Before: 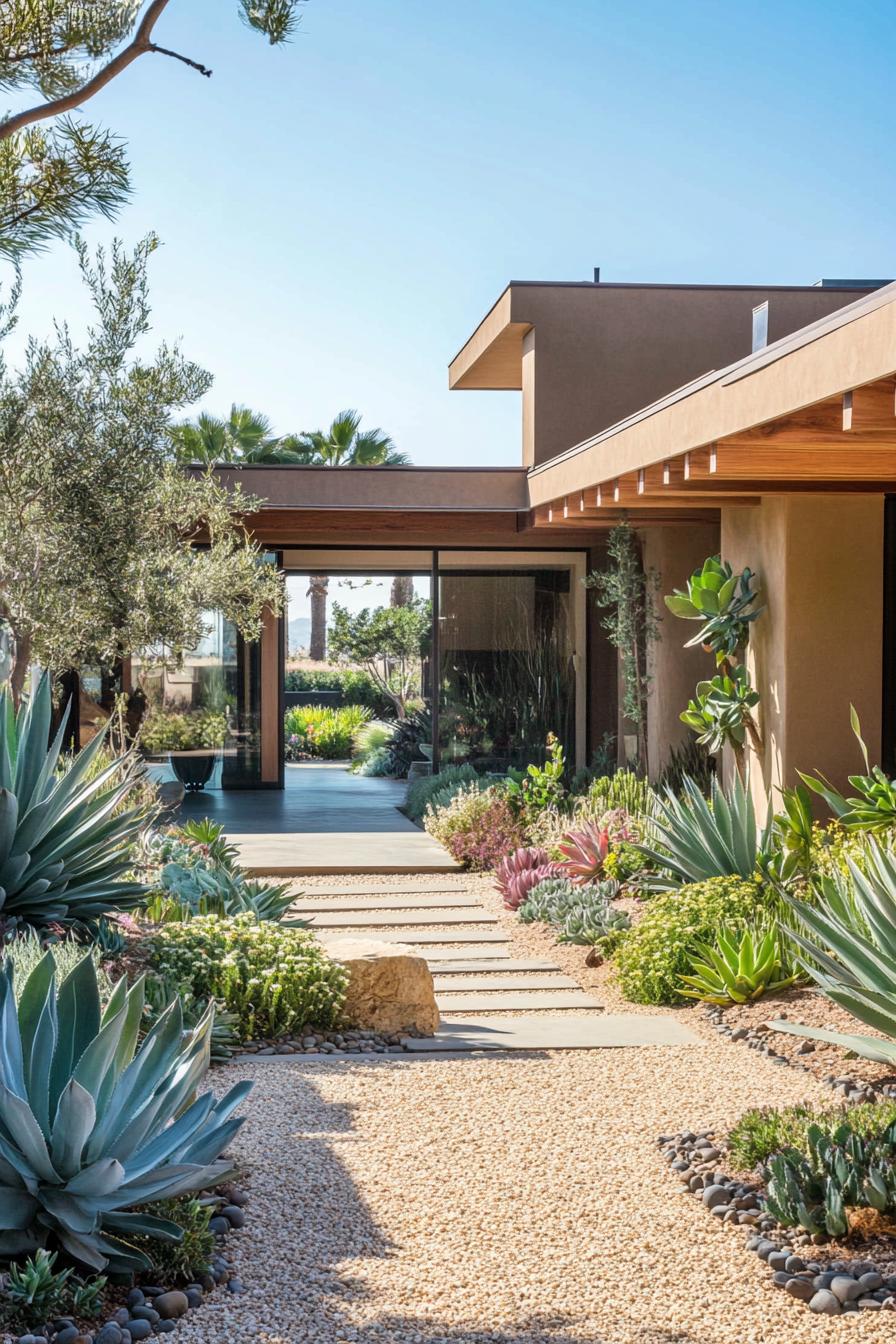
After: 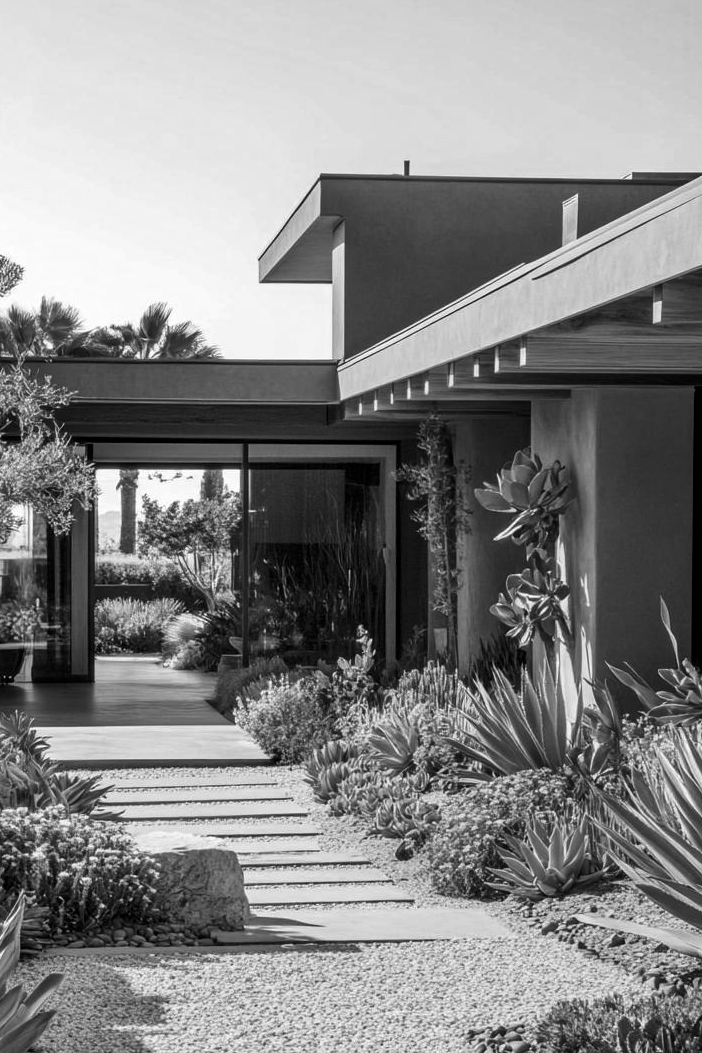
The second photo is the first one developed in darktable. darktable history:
levels: levels [0.029, 0.545, 0.971]
crop and rotate: left 21.235%, top 7.976%, right 0.365%, bottom 13.634%
color calibration: output gray [0.22, 0.42, 0.37, 0], gray › normalize channels true, illuminant custom, x 0.349, y 0.365, temperature 4936.73 K, gamut compression 0.017
